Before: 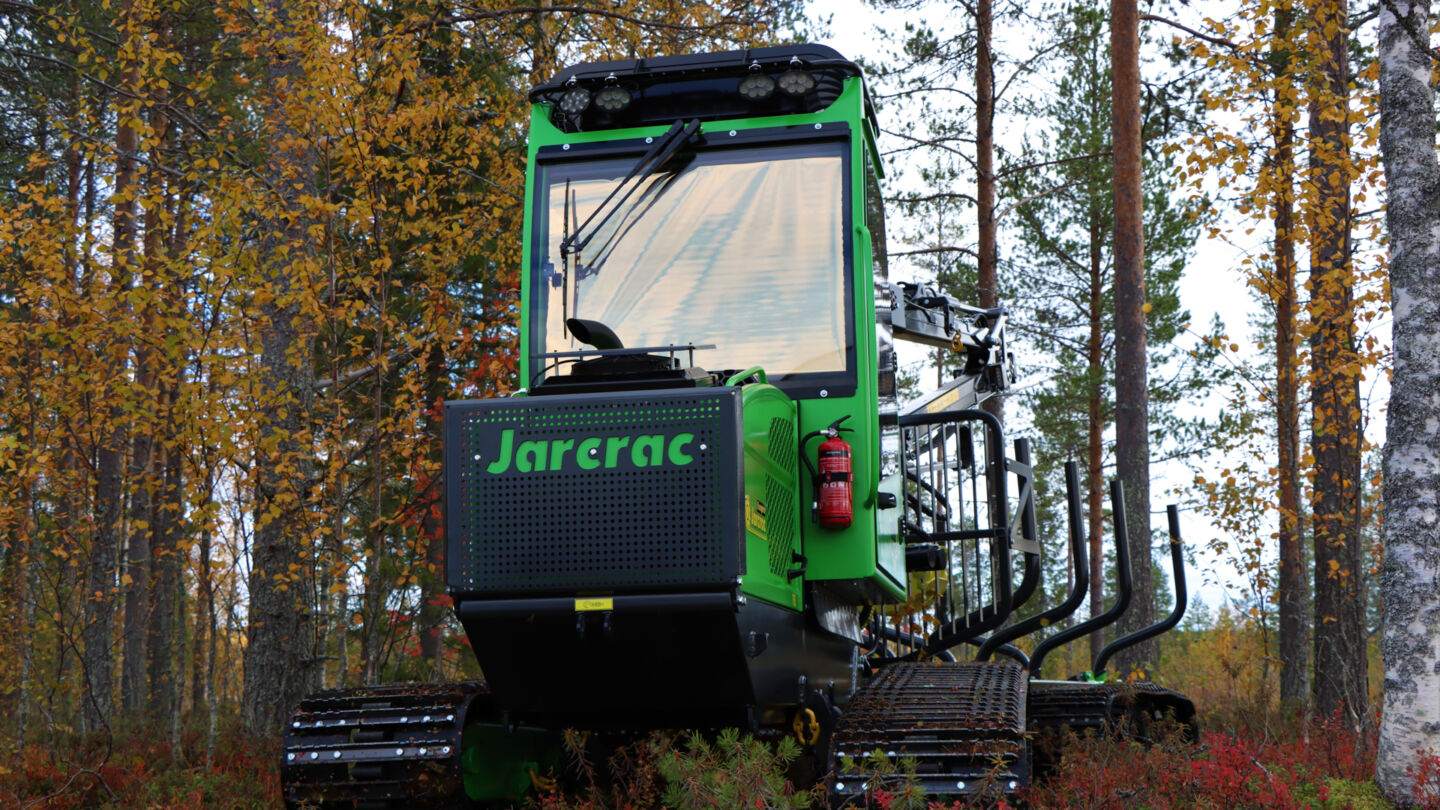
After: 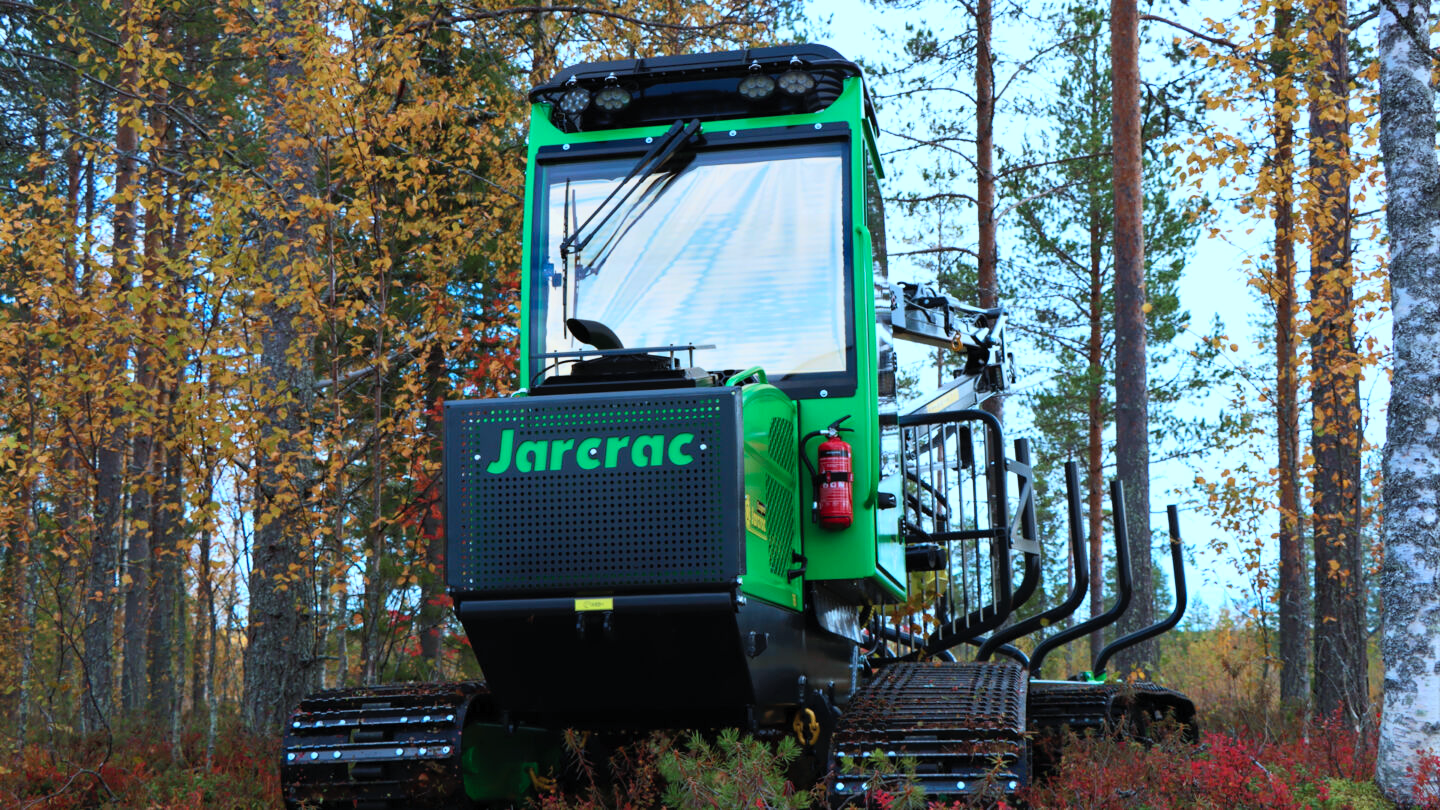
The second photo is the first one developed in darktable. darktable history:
tone equalizer: -8 EV -0.567 EV, edges refinement/feathering 500, mask exposure compensation -1.57 EV, preserve details no
contrast brightness saturation: contrast 0.196, brightness 0.168, saturation 0.227
color correction: highlights a* -8.79, highlights b* -22.59
